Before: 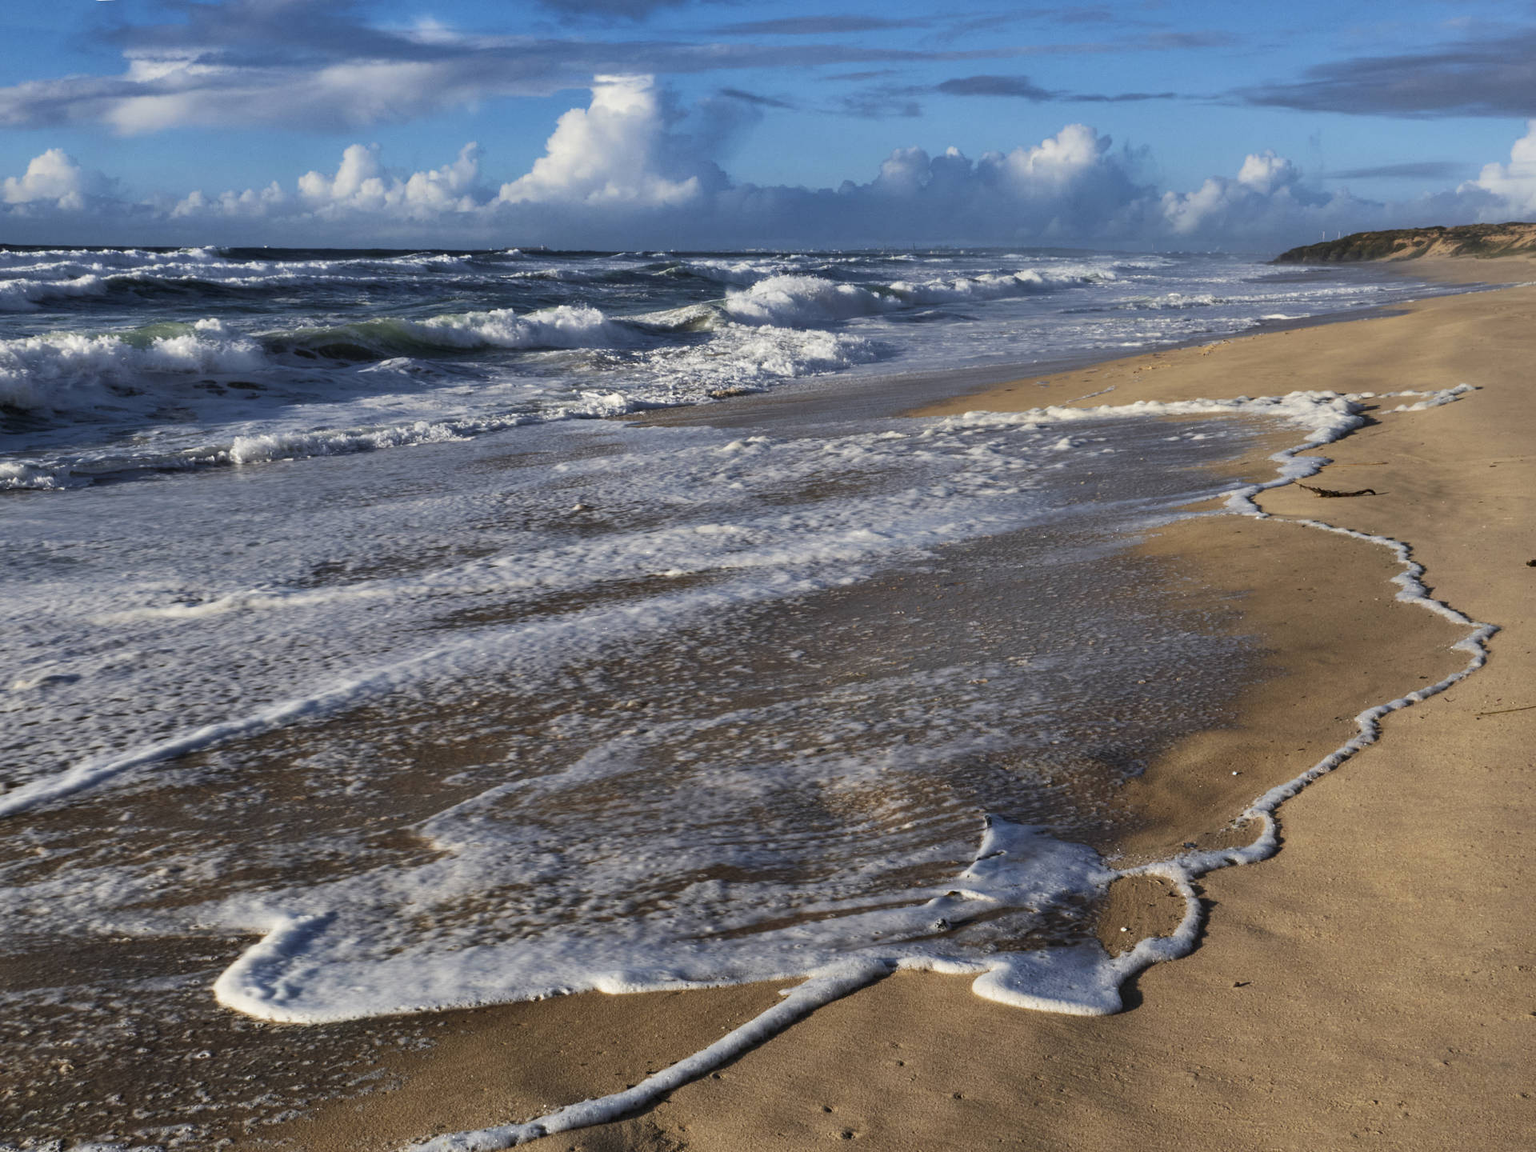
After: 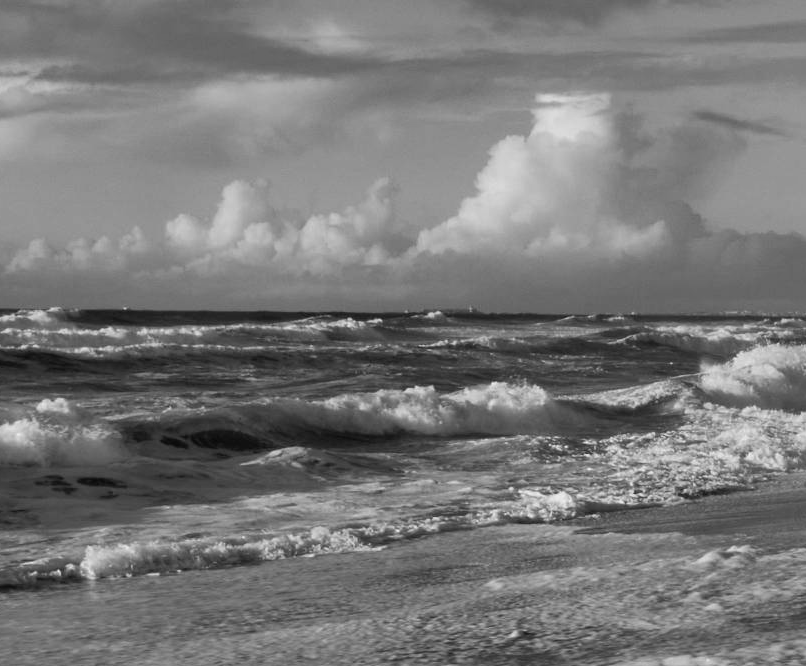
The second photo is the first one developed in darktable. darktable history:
white balance: red 1.029, blue 0.92
crop and rotate: left 10.817%, top 0.062%, right 47.194%, bottom 53.626%
shadows and highlights: shadows 43.06, highlights 6.94
color calibration: output gray [0.22, 0.42, 0.37, 0], gray › normalize channels true, illuminant same as pipeline (D50), adaptation XYZ, x 0.346, y 0.359, gamut compression 0
